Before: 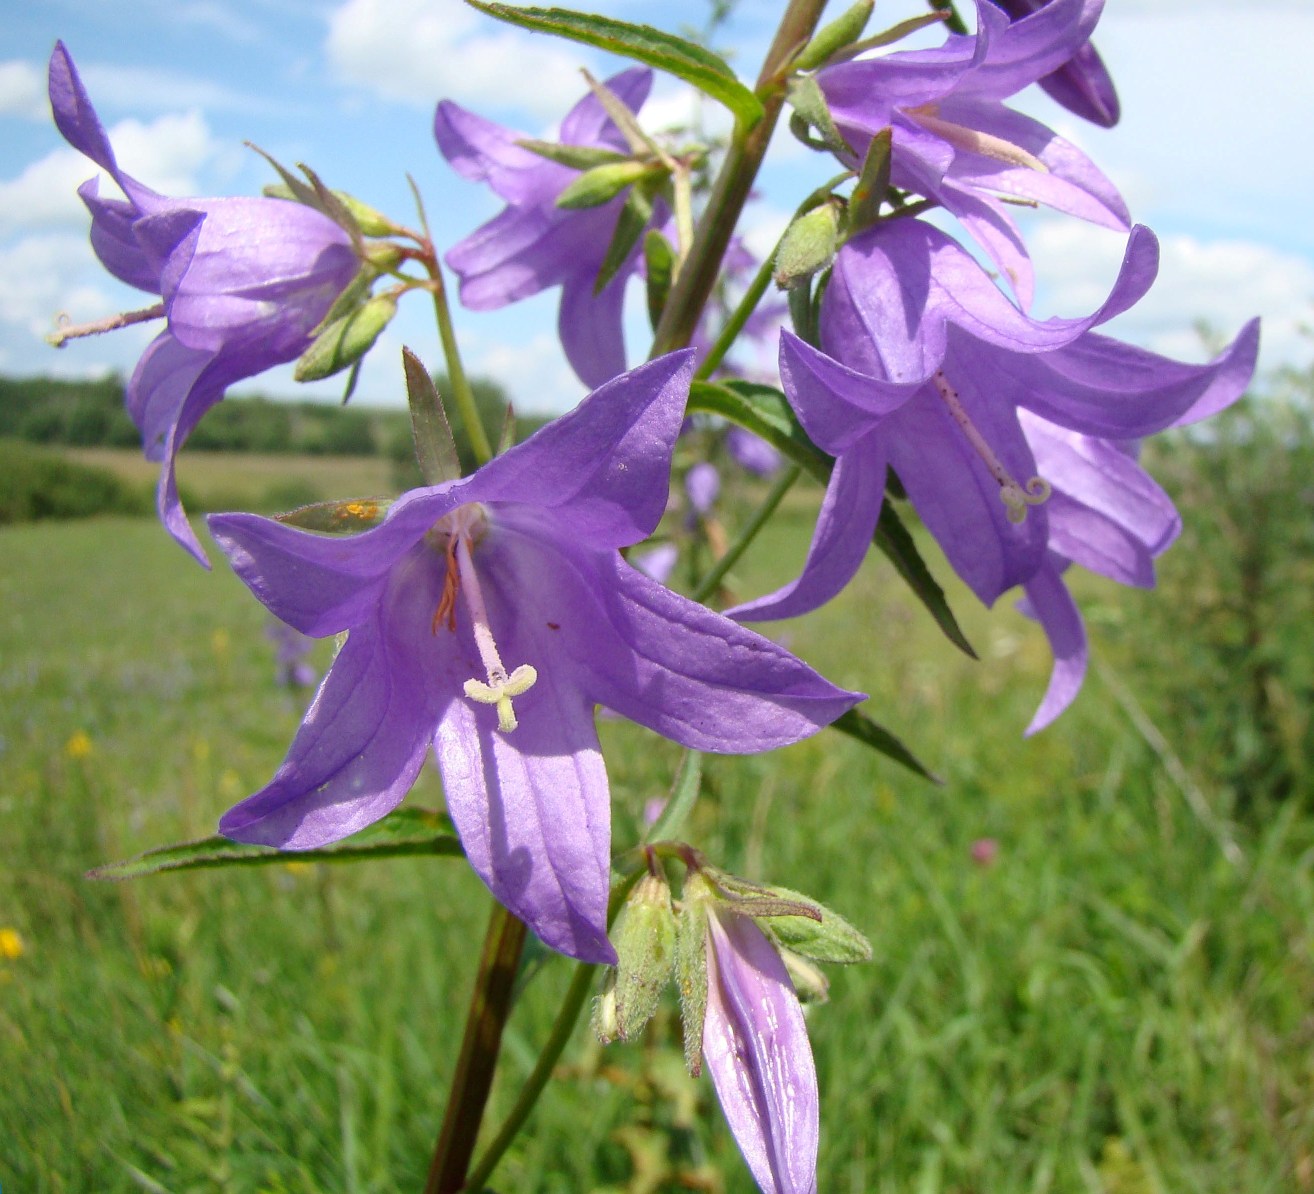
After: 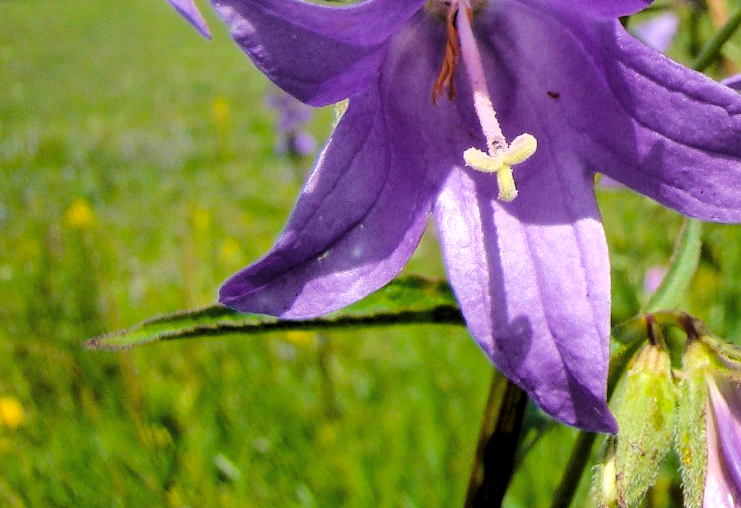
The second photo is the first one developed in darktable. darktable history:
color balance rgb: perceptual saturation grading › global saturation 25%, perceptual brilliance grading › mid-tones 10%, perceptual brilliance grading › shadows 15%, global vibrance 20%
crop: top 44.483%, right 43.593%, bottom 12.892%
levels: levels [0.129, 0.519, 0.867]
filmic rgb: black relative exposure -5 EV, hardness 2.88, contrast 1.2
